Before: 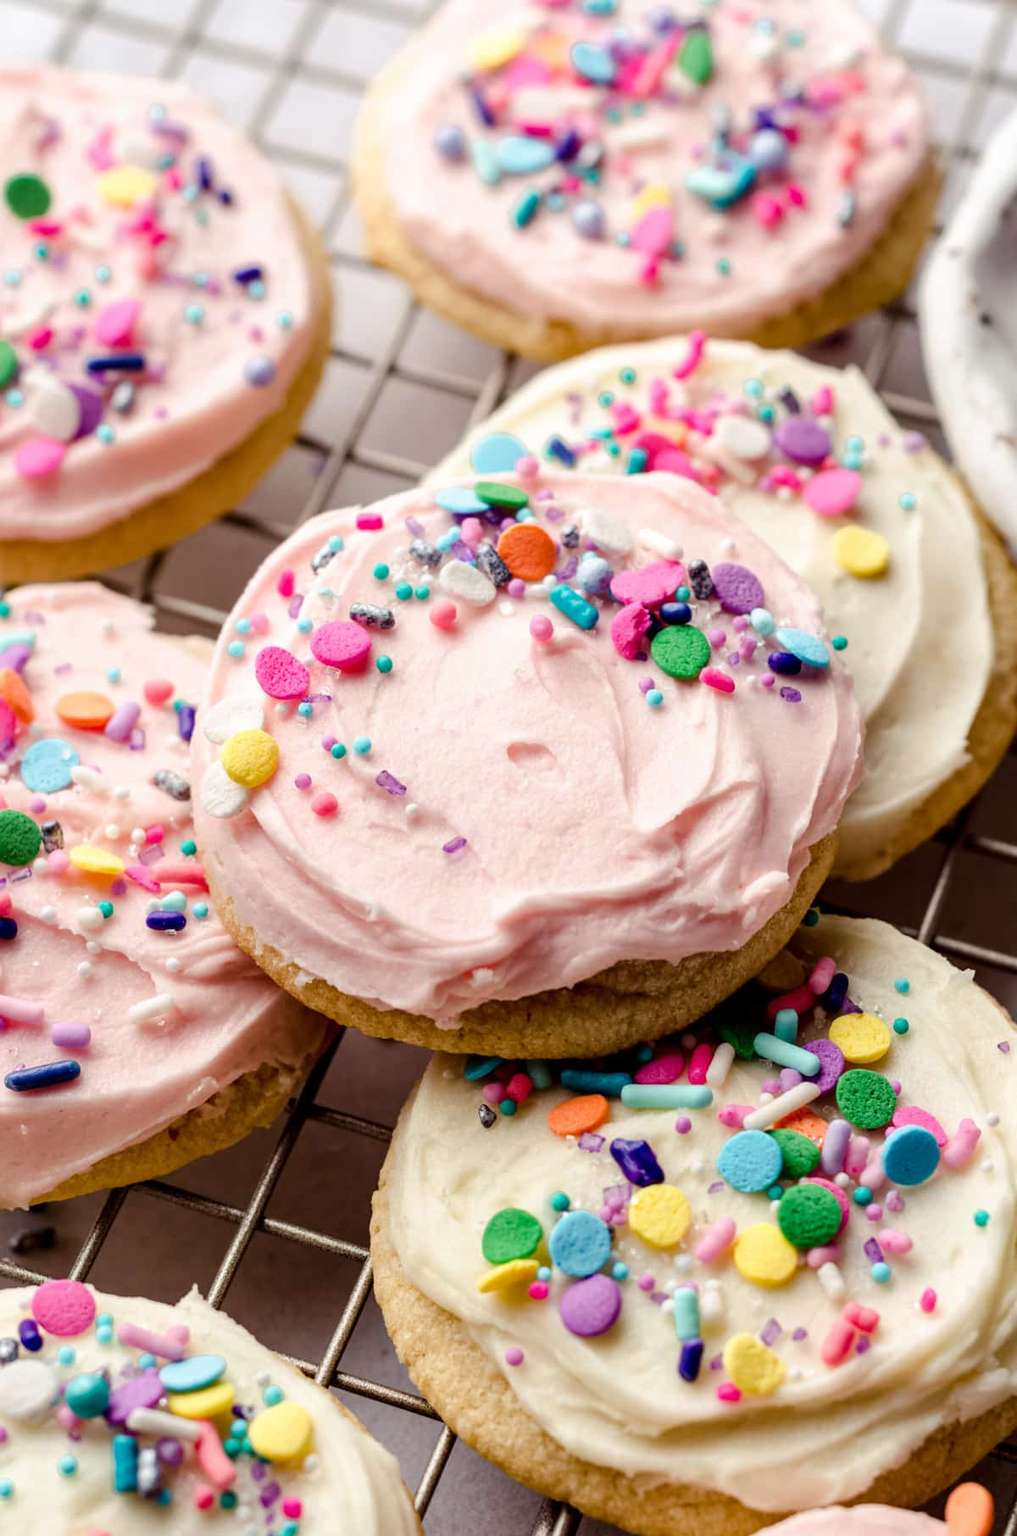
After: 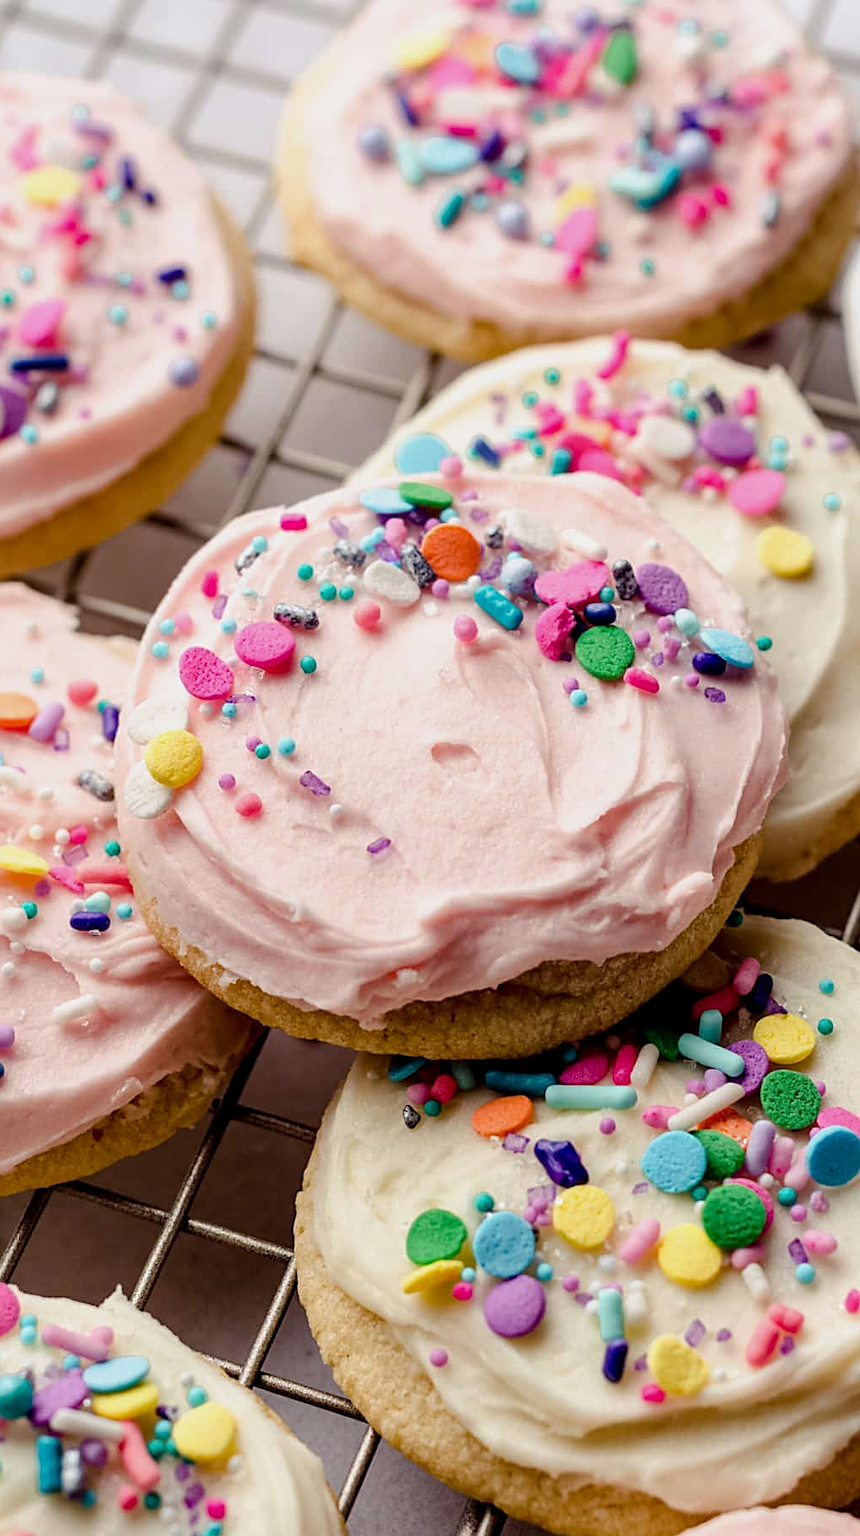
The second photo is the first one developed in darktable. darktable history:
exposure: black level correction 0.001, exposure -0.198 EV, compensate highlight preservation false
crop: left 7.578%, right 7.798%
sharpen: on, module defaults
